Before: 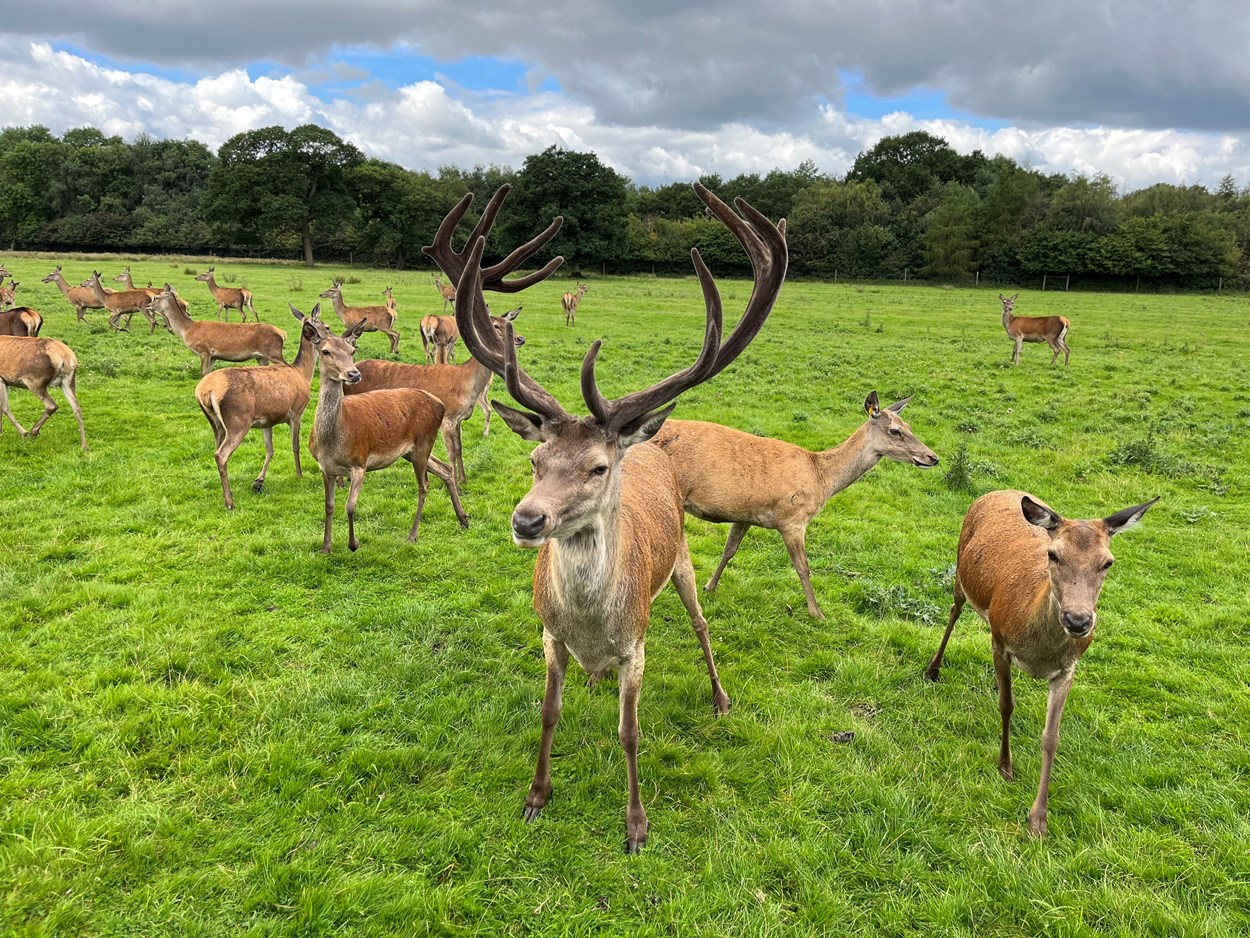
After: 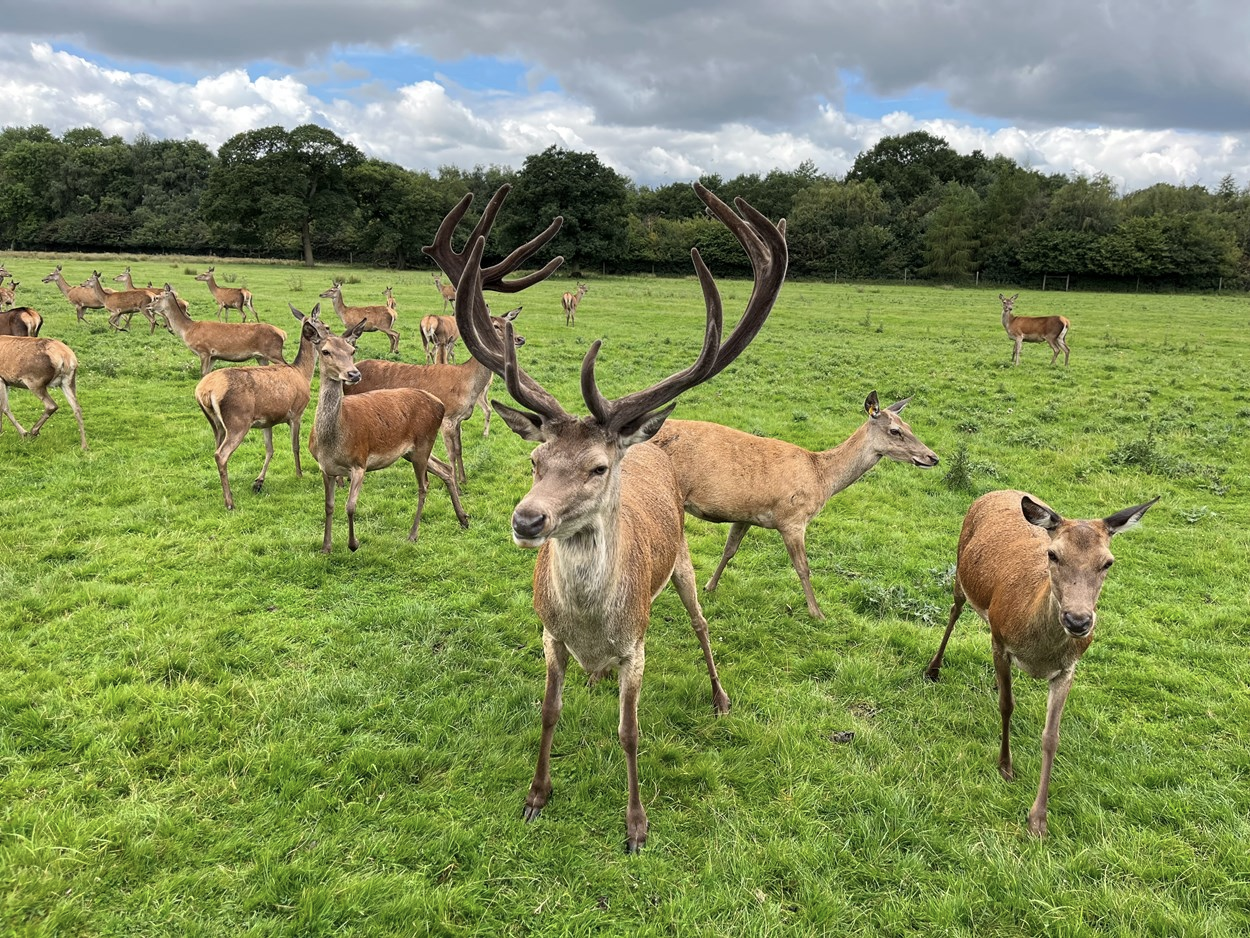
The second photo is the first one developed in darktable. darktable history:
color correction: highlights b* 0.054, saturation 0.836
